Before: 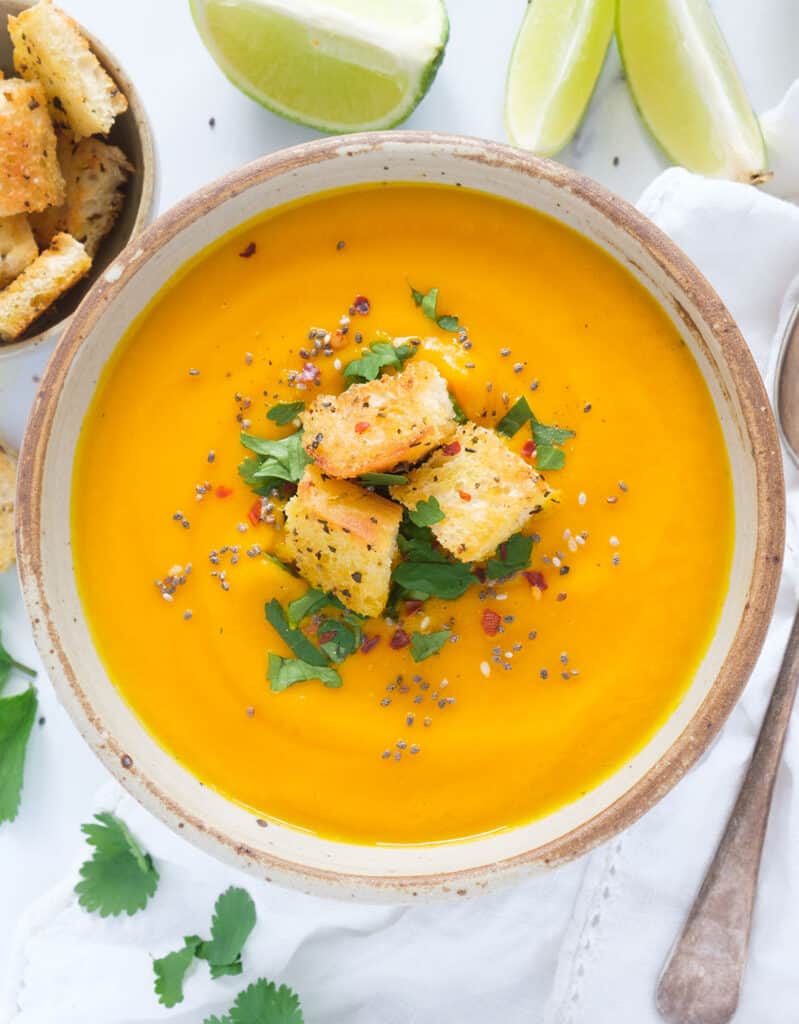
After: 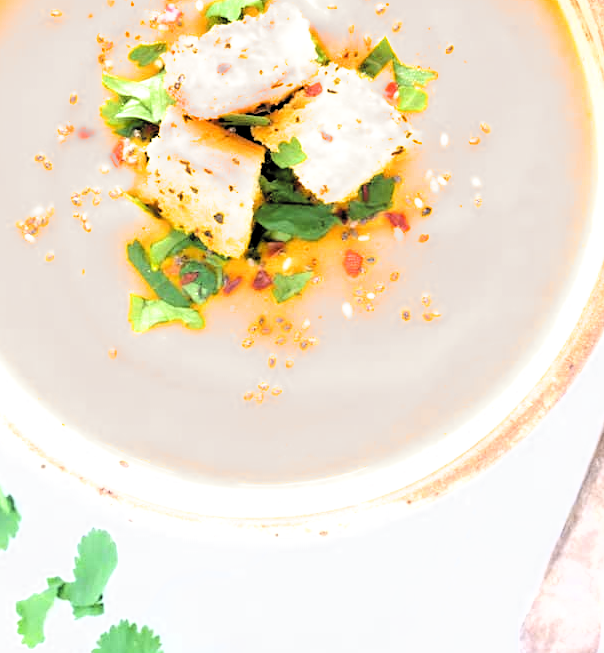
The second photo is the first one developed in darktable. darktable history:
crop and rotate: left 17.299%, top 35.115%, right 7.015%, bottom 1.024%
exposure: exposure 0.77 EV, compensate highlight preservation false
filmic rgb: middle gray luminance 13.55%, black relative exposure -1.97 EV, white relative exposure 3.1 EV, threshold 6 EV, target black luminance 0%, hardness 1.79, latitude 59.23%, contrast 1.728, highlights saturation mix 5%, shadows ↔ highlights balance -37.52%, add noise in highlights 0, color science v3 (2019), use custom middle-gray values true, iterations of high-quality reconstruction 0, contrast in highlights soft, enable highlight reconstruction true
